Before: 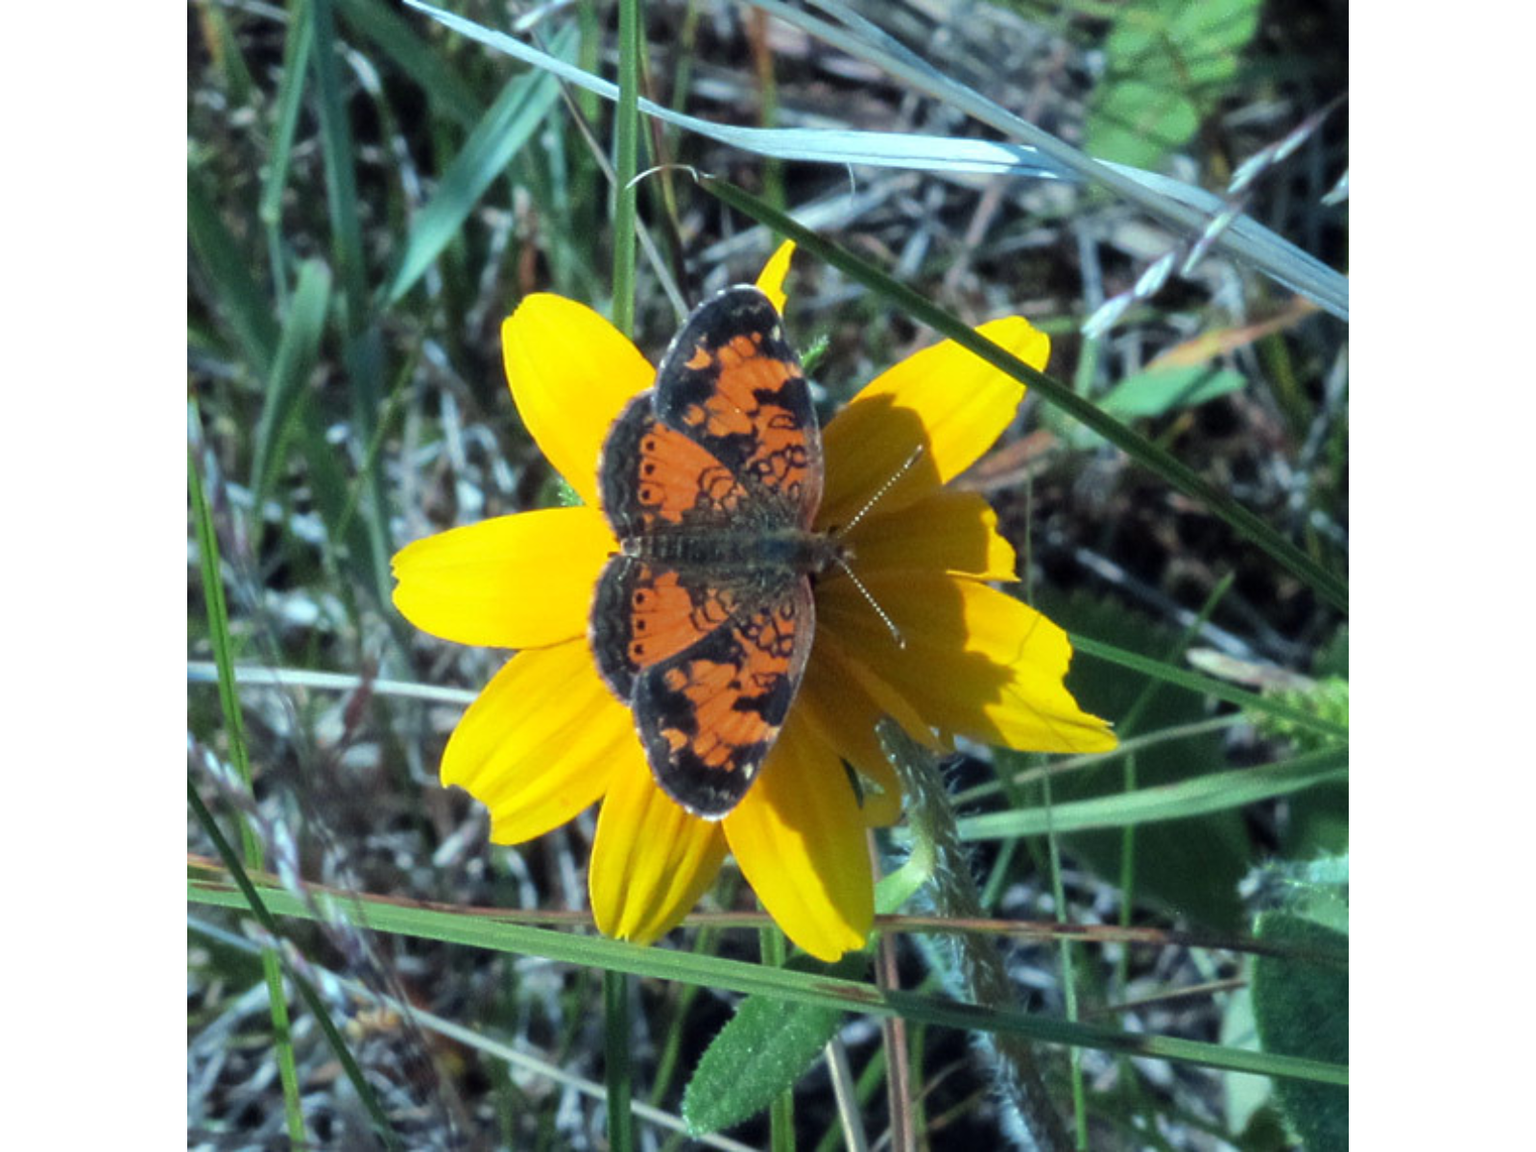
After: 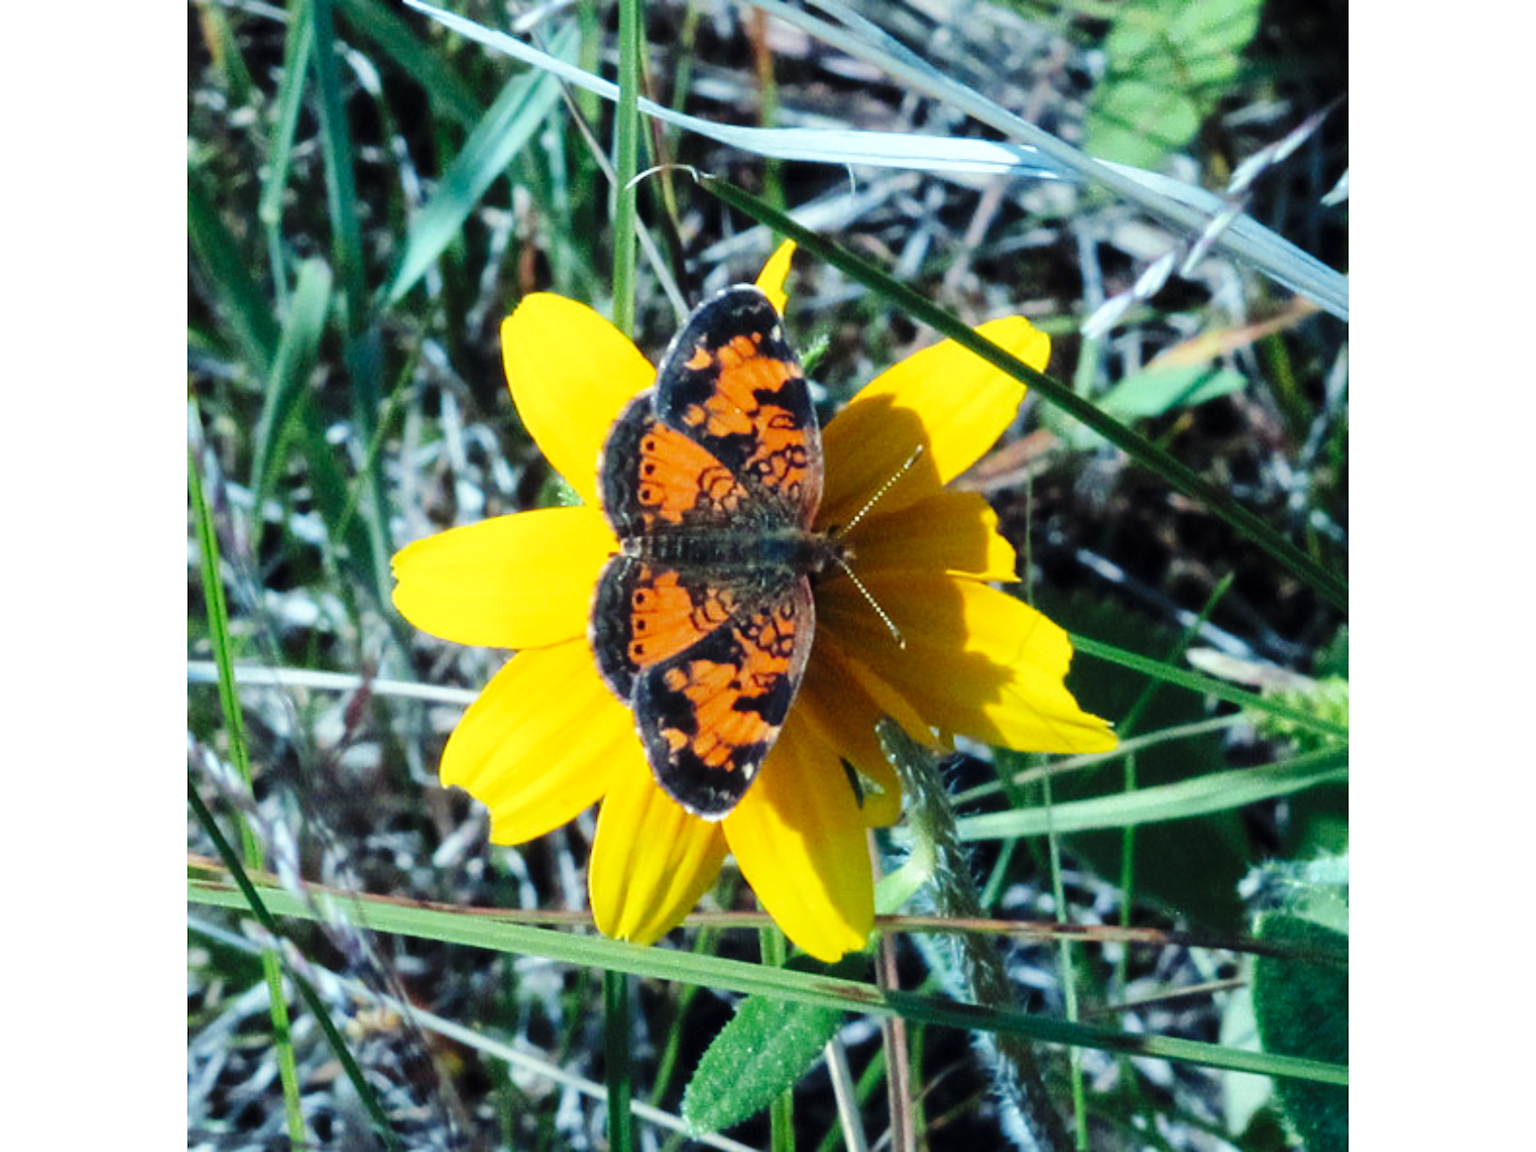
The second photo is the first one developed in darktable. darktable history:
tone equalizer: mask exposure compensation -0.515 EV
base curve: curves: ch0 [(0, 0) (0.036, 0.025) (0.121, 0.166) (0.206, 0.329) (0.605, 0.79) (1, 1)], preserve colors none
